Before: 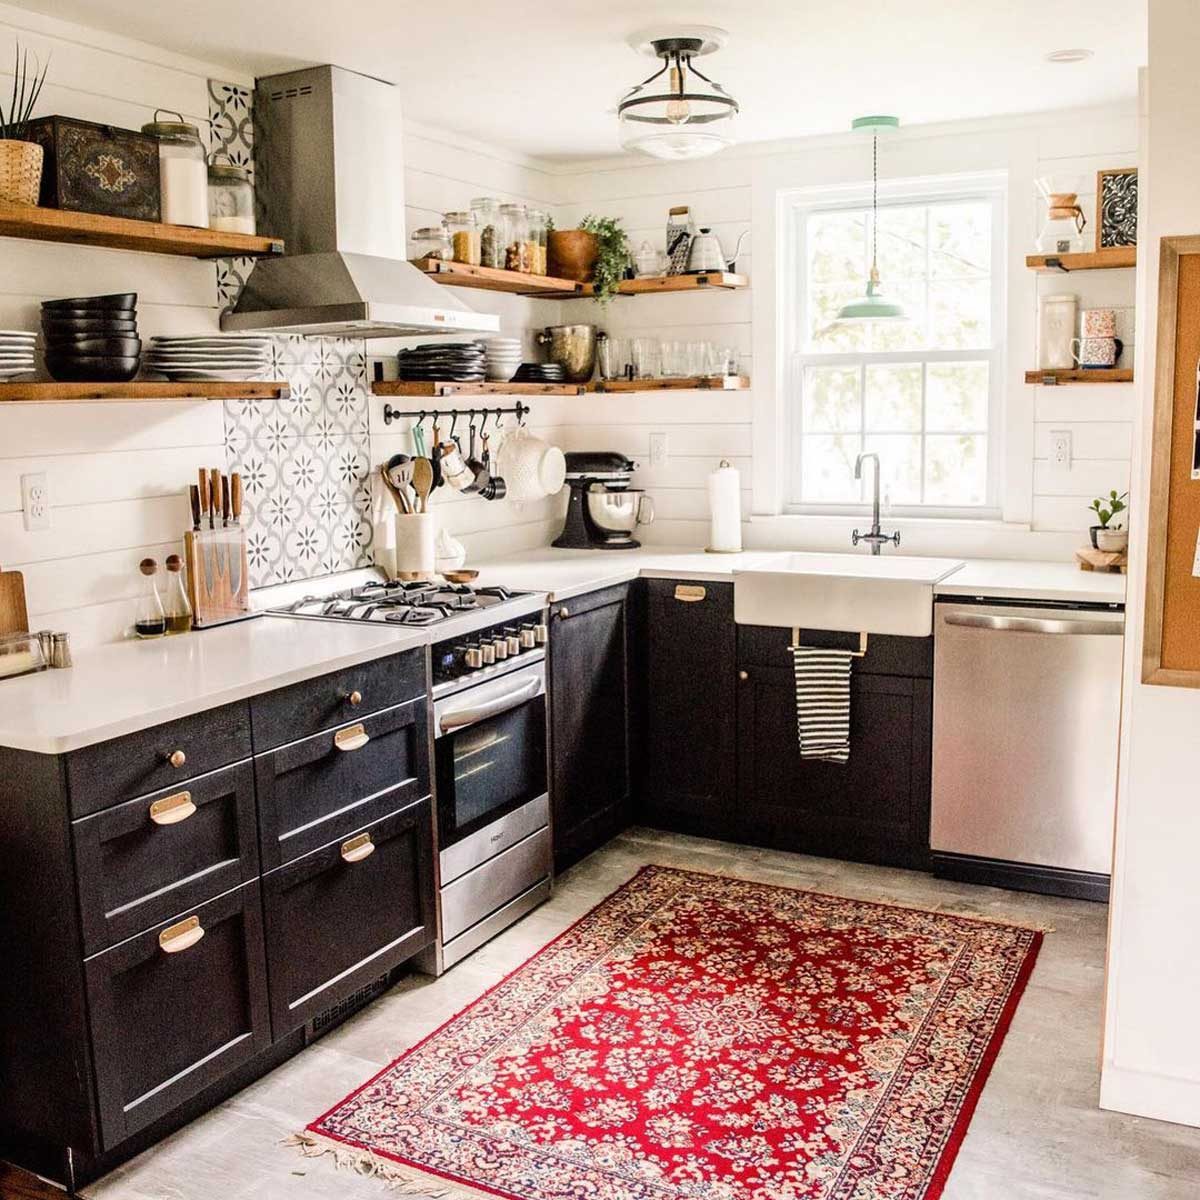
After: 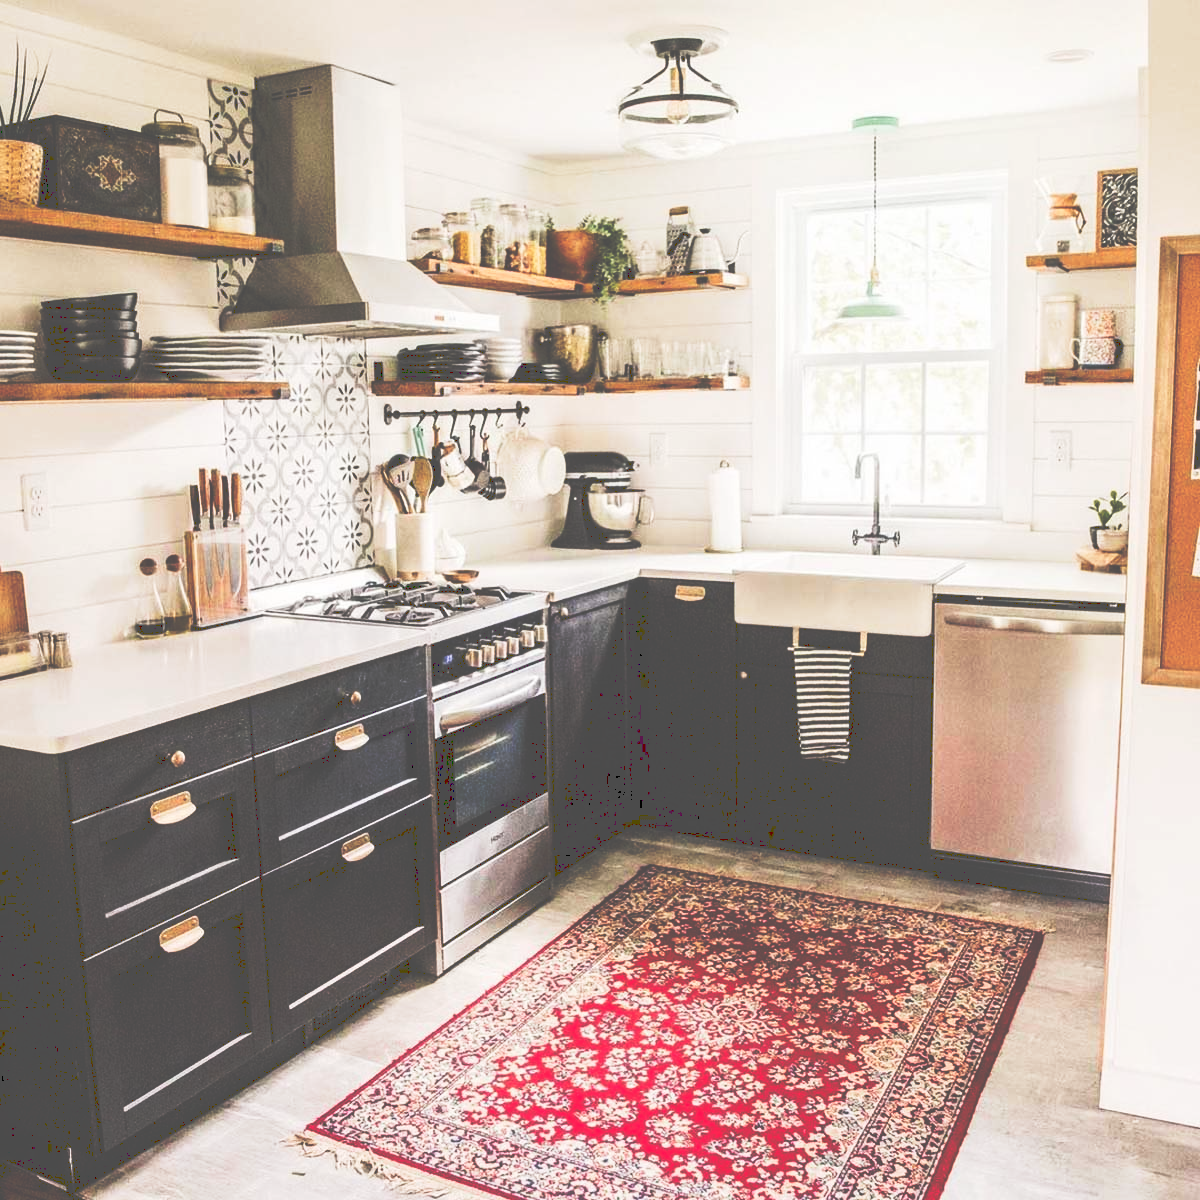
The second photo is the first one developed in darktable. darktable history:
tone curve: curves: ch0 [(0, 0) (0.003, 0.319) (0.011, 0.319) (0.025, 0.323) (0.044, 0.323) (0.069, 0.327) (0.1, 0.33) (0.136, 0.338) (0.177, 0.348) (0.224, 0.361) (0.277, 0.374) (0.335, 0.398) (0.399, 0.444) (0.468, 0.516) (0.543, 0.595) (0.623, 0.694) (0.709, 0.793) (0.801, 0.883) (0.898, 0.942) (1, 1)], preserve colors none
